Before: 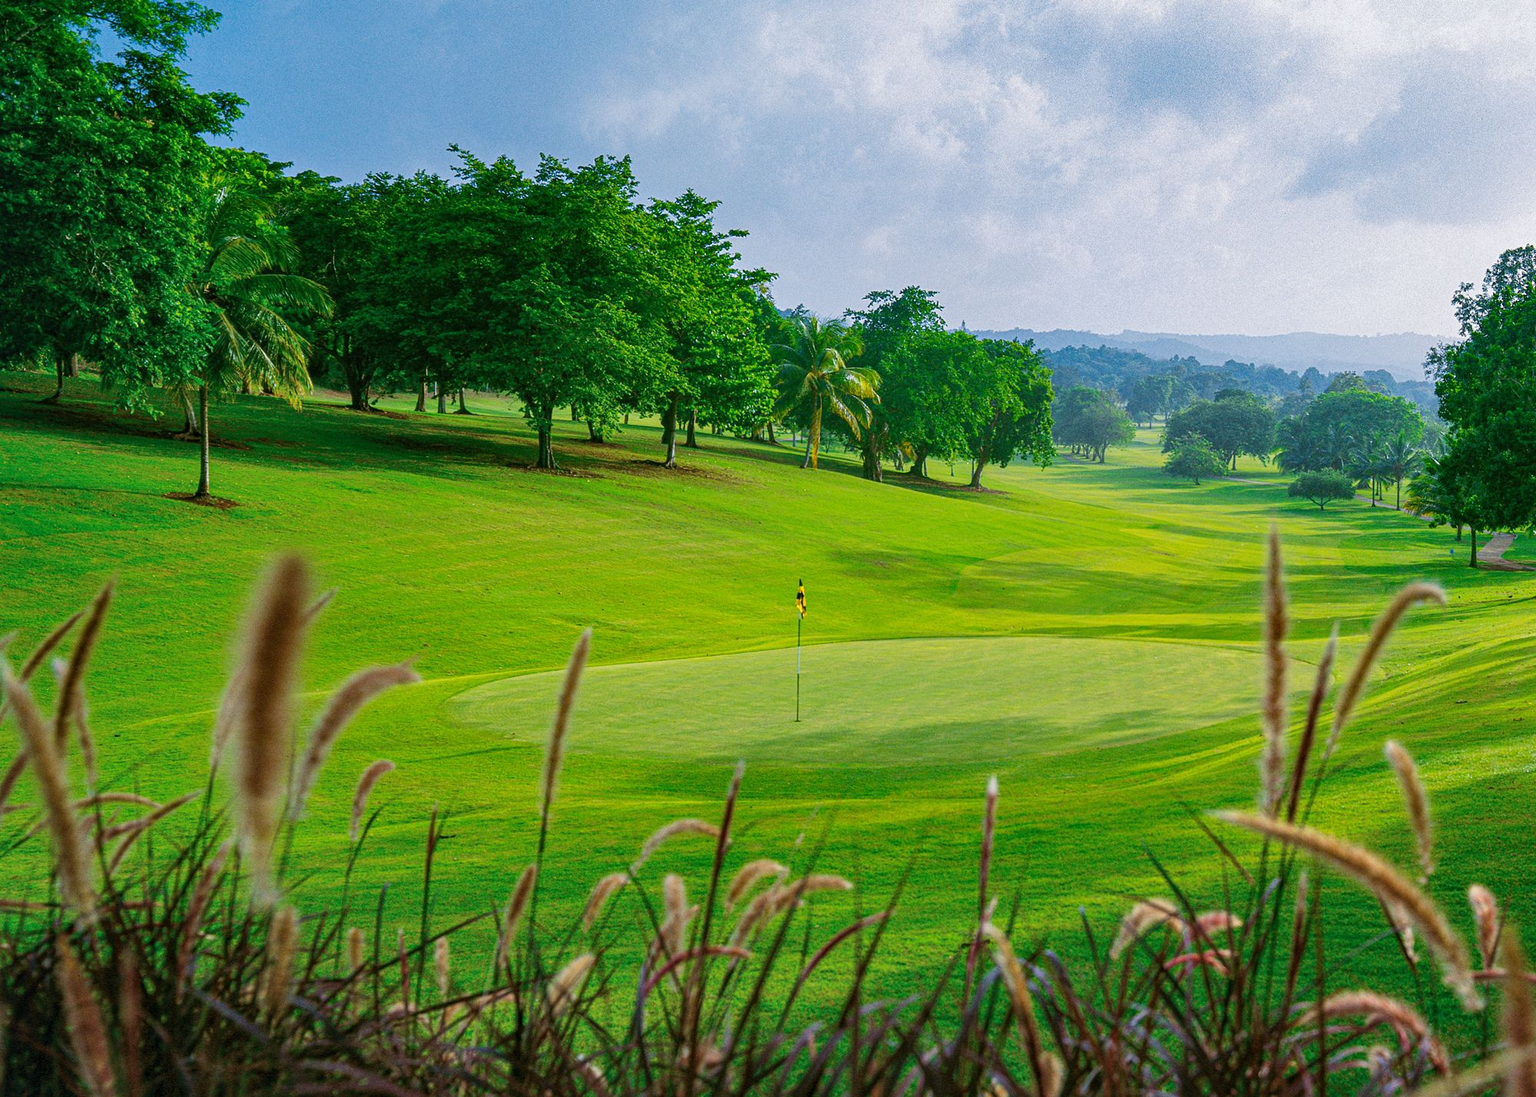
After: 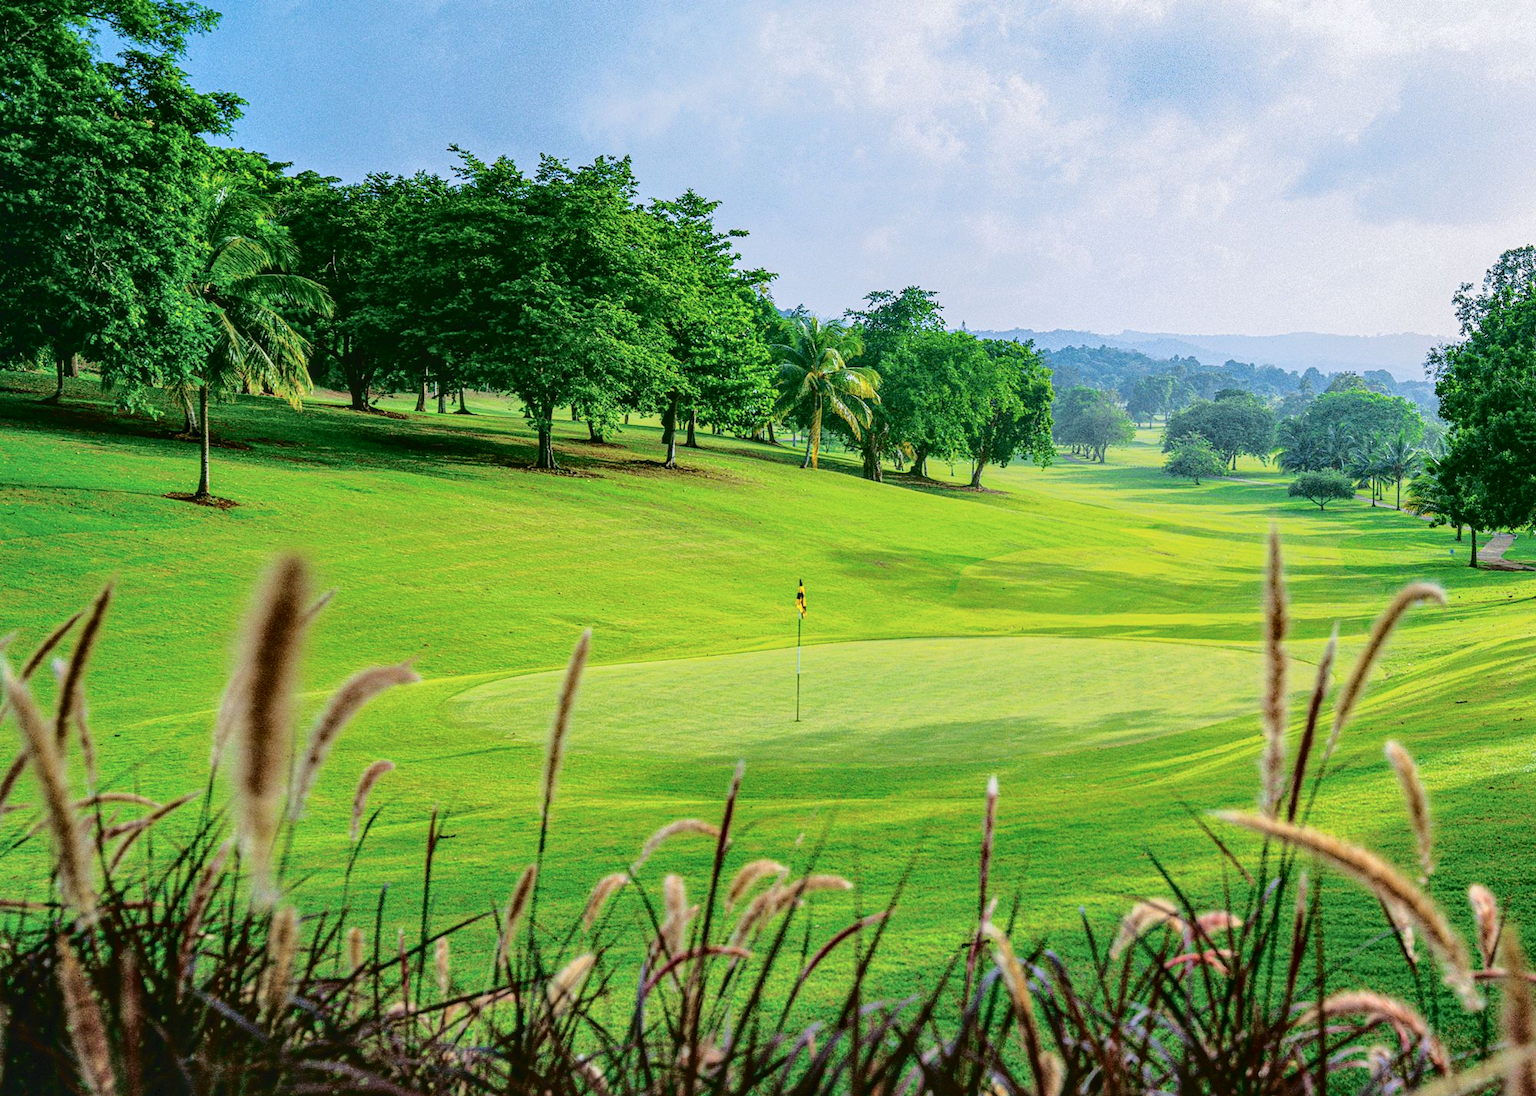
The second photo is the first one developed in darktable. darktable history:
tone curve: curves: ch0 [(0, 0) (0.003, 0.051) (0.011, 0.052) (0.025, 0.055) (0.044, 0.062) (0.069, 0.068) (0.1, 0.077) (0.136, 0.098) (0.177, 0.145) (0.224, 0.223) (0.277, 0.314) (0.335, 0.43) (0.399, 0.518) (0.468, 0.591) (0.543, 0.656) (0.623, 0.726) (0.709, 0.809) (0.801, 0.857) (0.898, 0.918) (1, 1)], color space Lab, independent channels, preserve colors none
local contrast: on, module defaults
